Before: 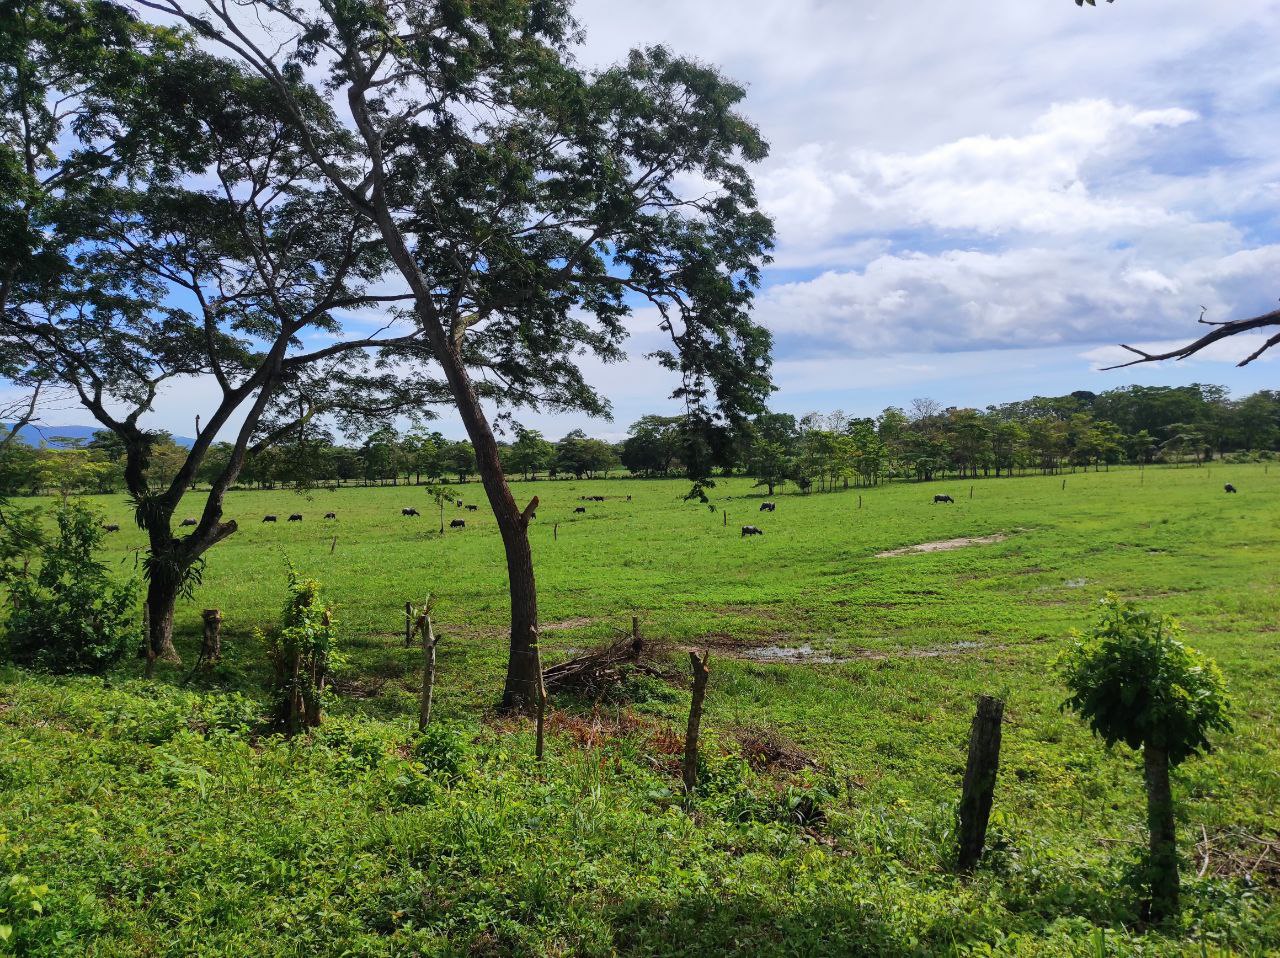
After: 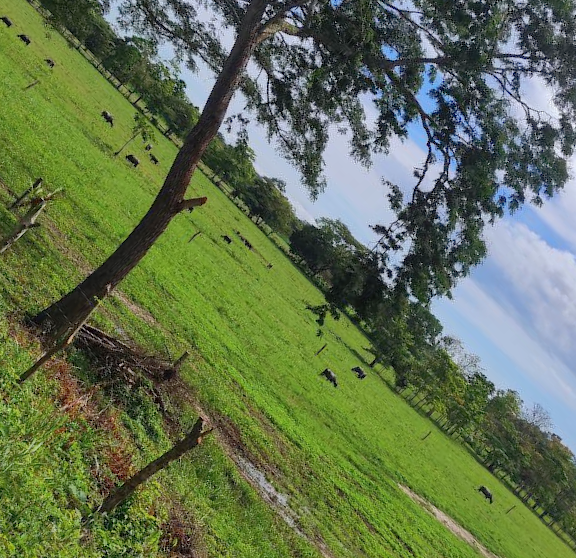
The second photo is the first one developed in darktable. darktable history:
crop and rotate: angle -46.23°, top 16.431%, right 0.985%, bottom 11.713%
shadows and highlights: on, module defaults
